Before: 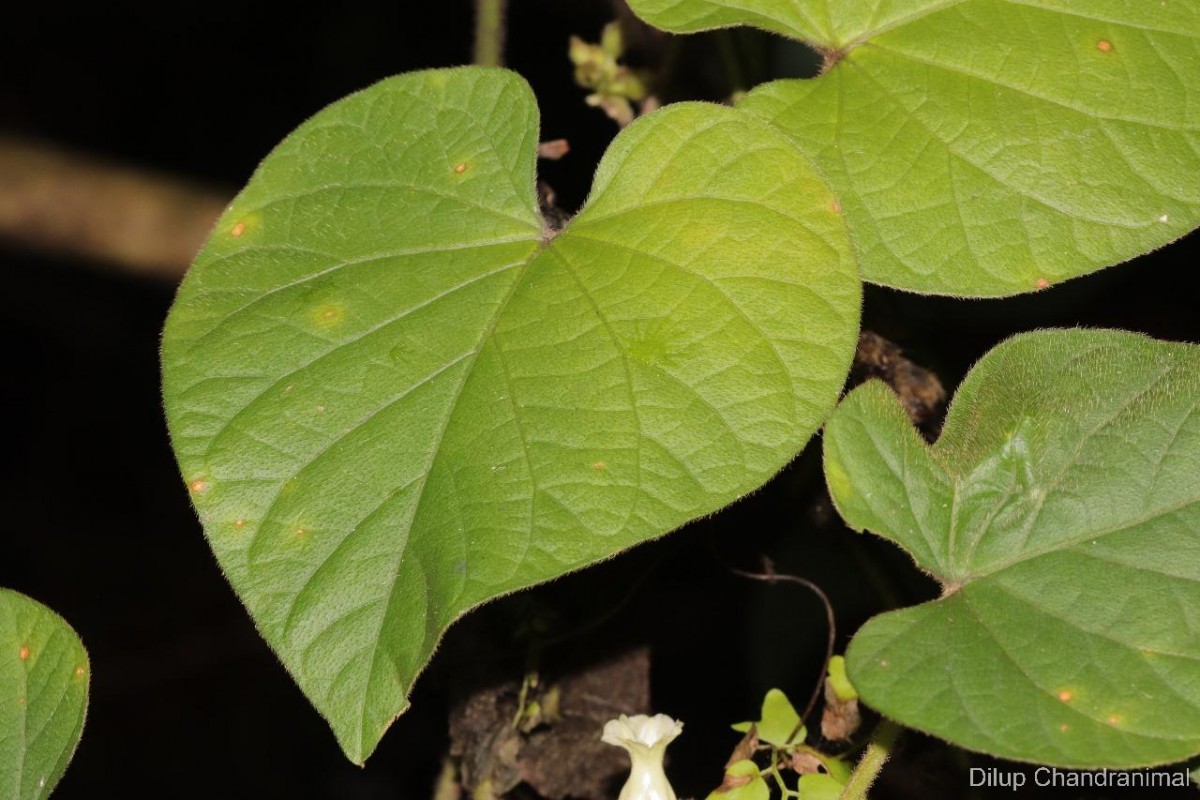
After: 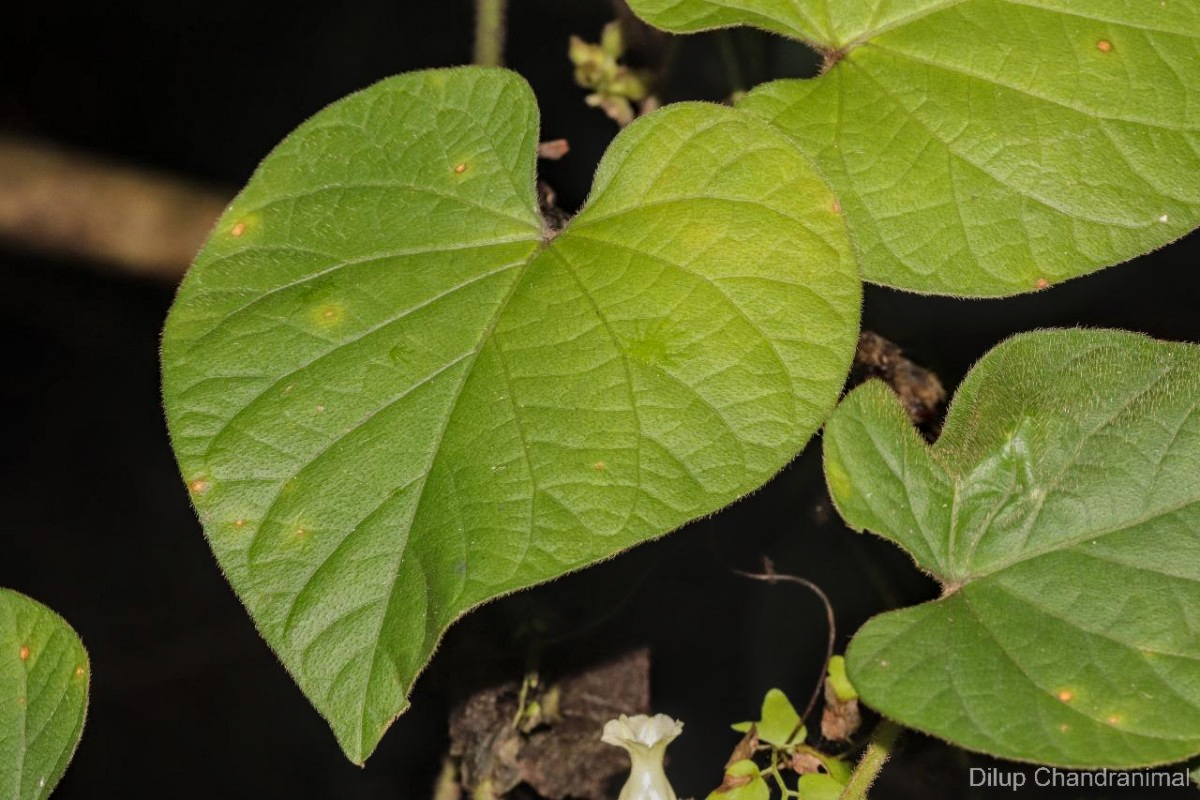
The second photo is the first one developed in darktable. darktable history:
local contrast: highlights 2%, shadows 4%, detail 133%
